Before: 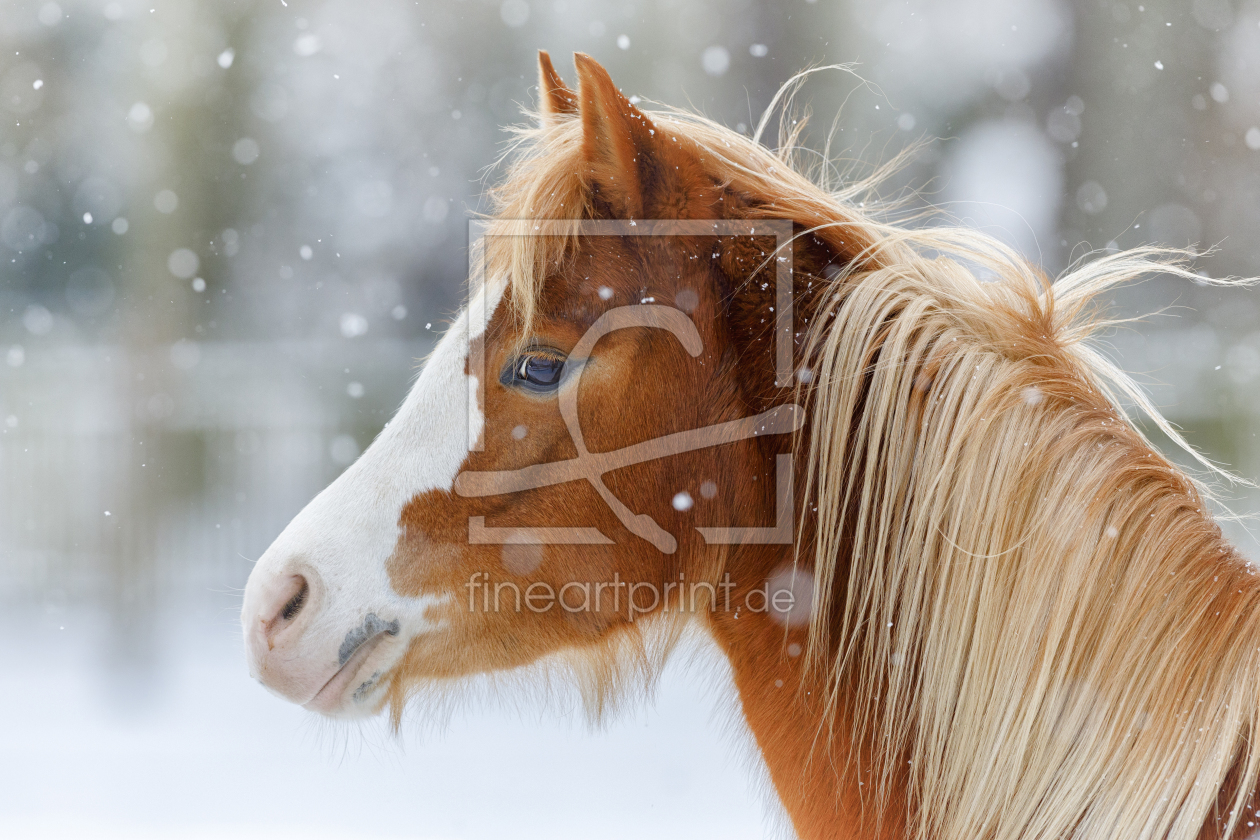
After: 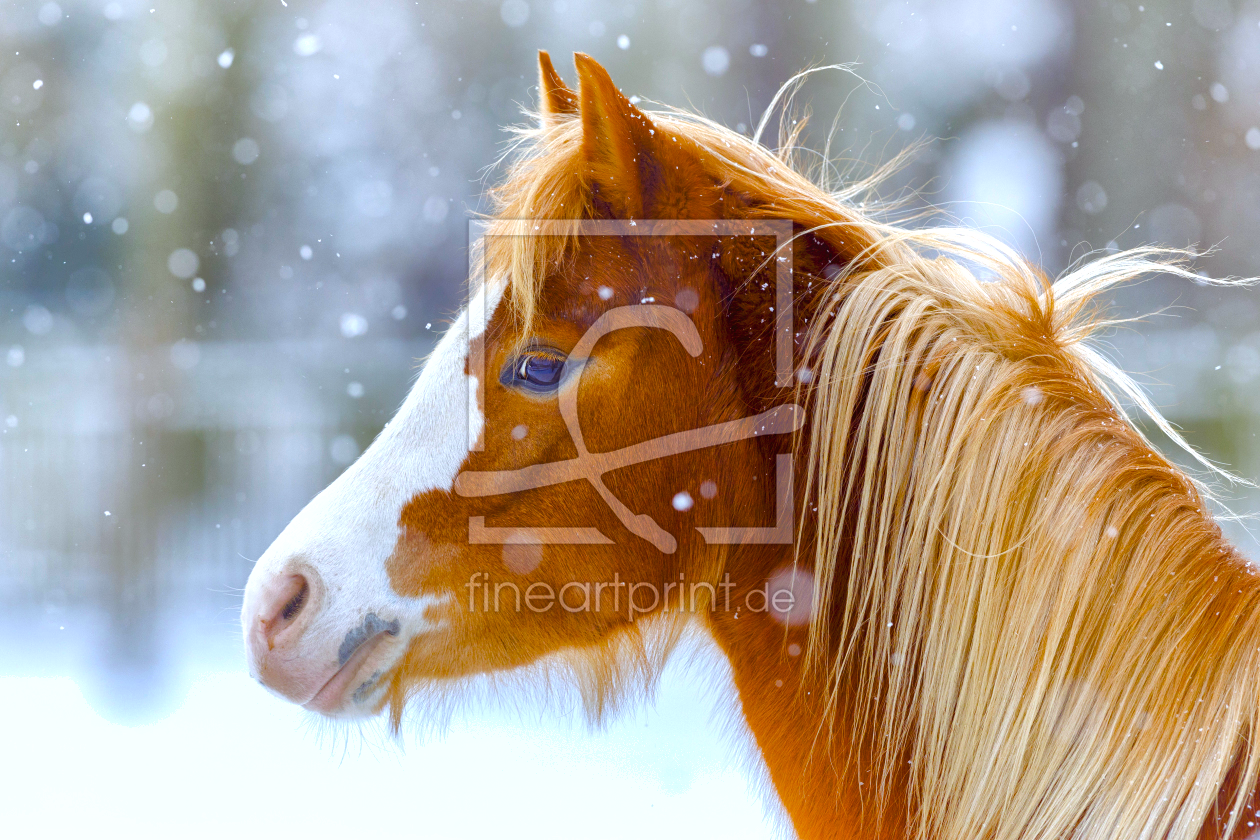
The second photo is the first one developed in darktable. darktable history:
shadows and highlights: on, module defaults
color balance rgb: shadows lift › luminance -21.712%, shadows lift › chroma 8.885%, shadows lift › hue 282.83°, highlights gain › luminance 16.276%, highlights gain › chroma 2.949%, highlights gain › hue 260.56°, linear chroma grading › global chroma 42.423%, perceptual saturation grading › global saturation 19.841%, perceptual brilliance grading › global brilliance 3.044%
